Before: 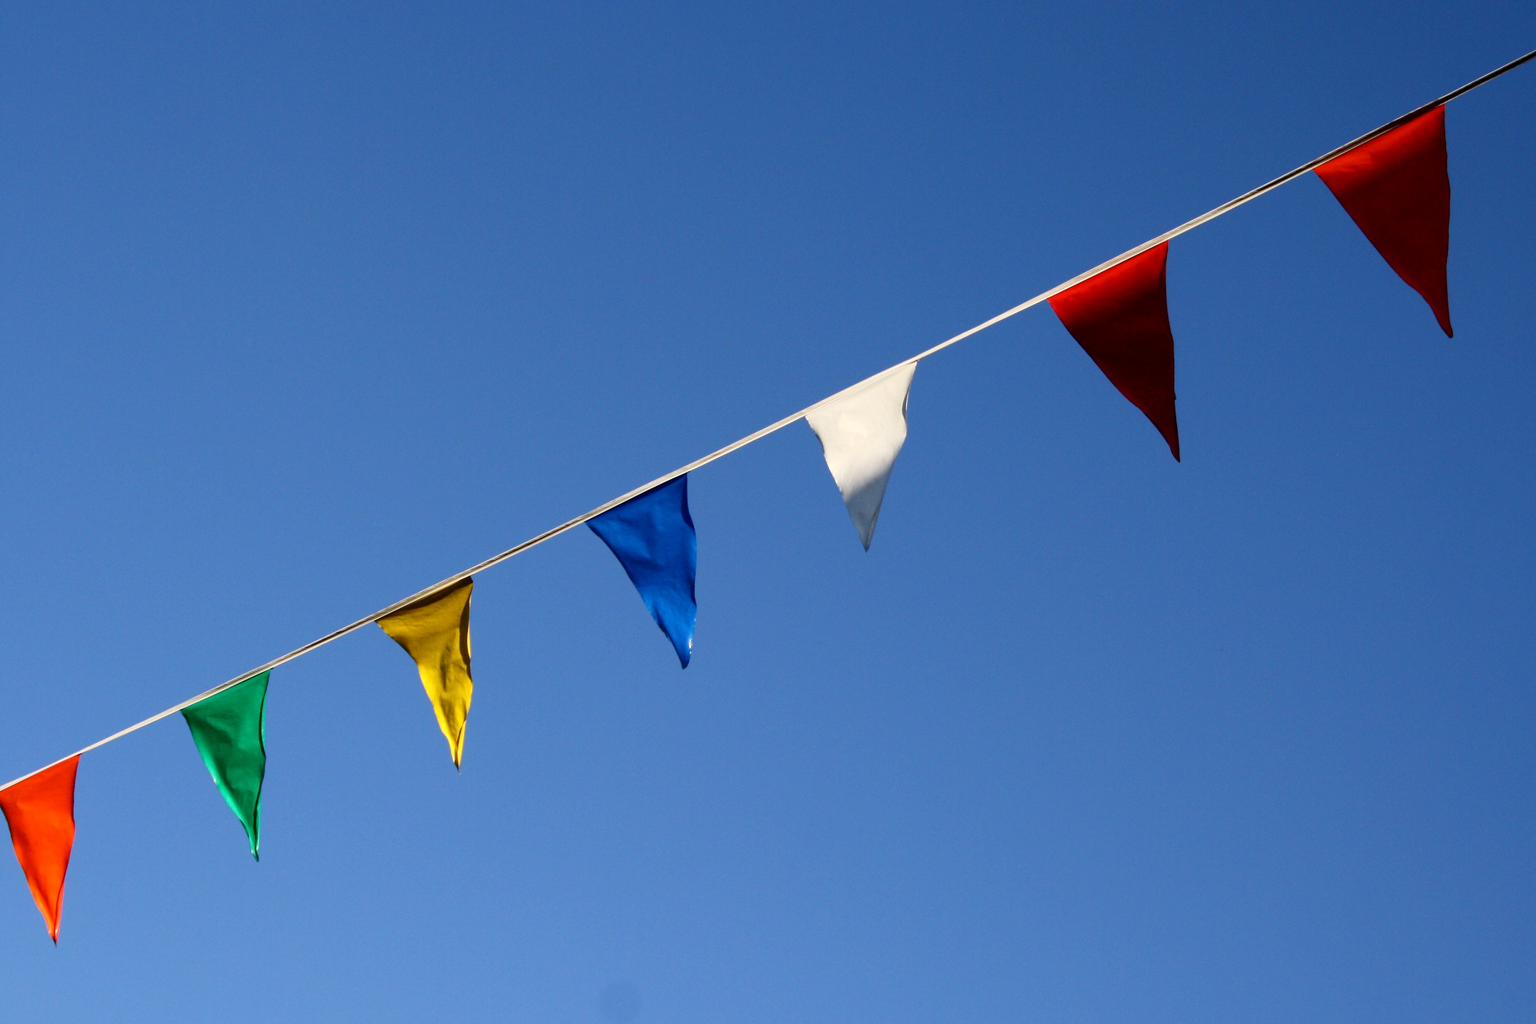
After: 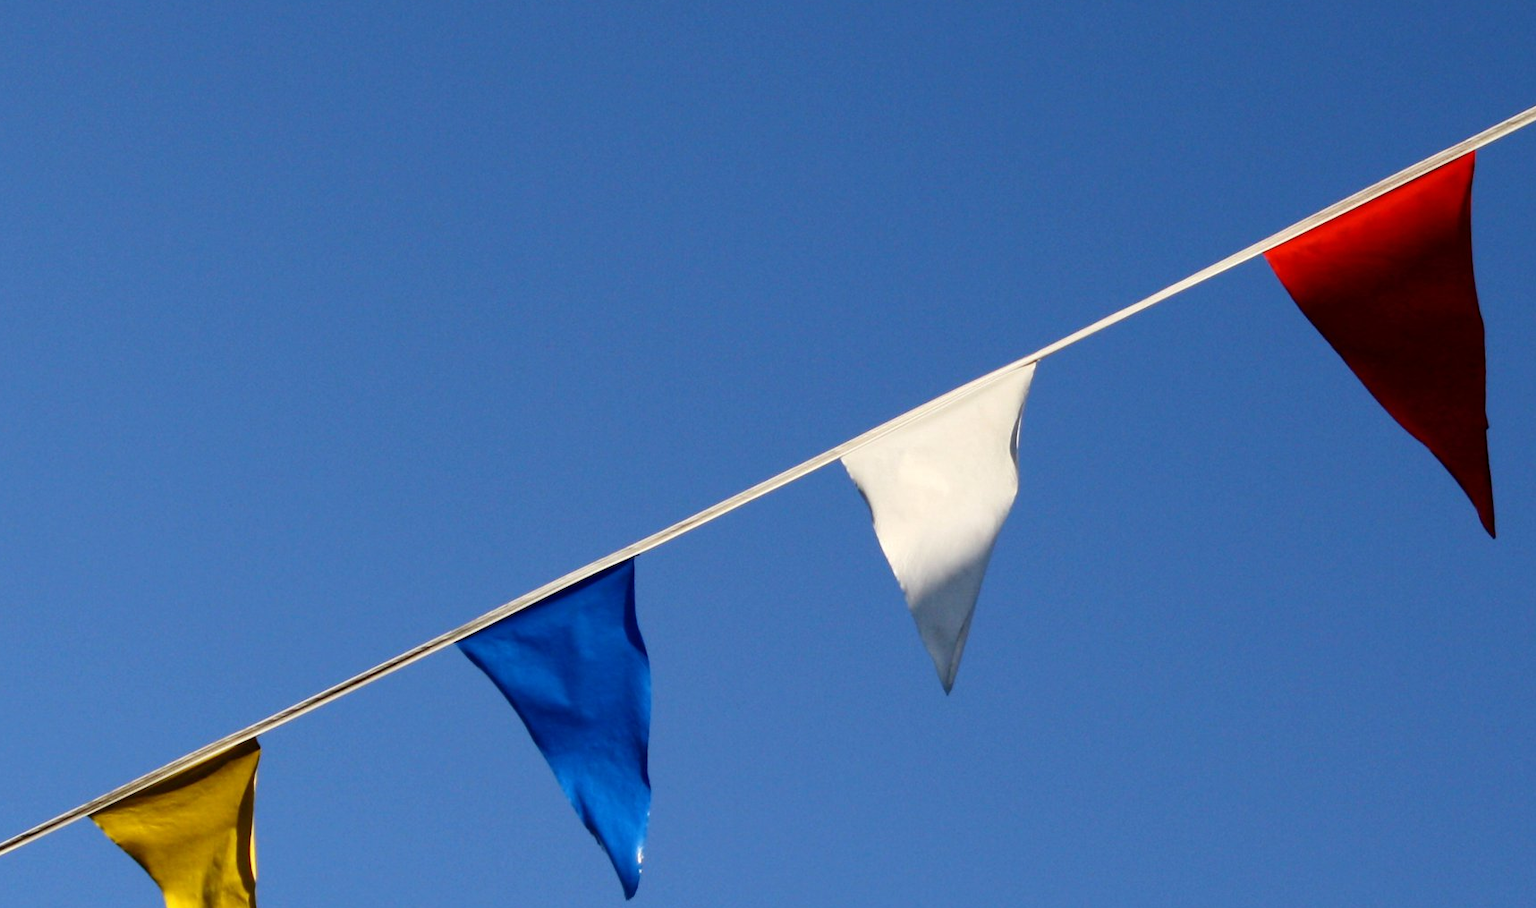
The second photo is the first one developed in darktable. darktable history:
crop: left 21.105%, top 15.091%, right 21.636%, bottom 34.069%
